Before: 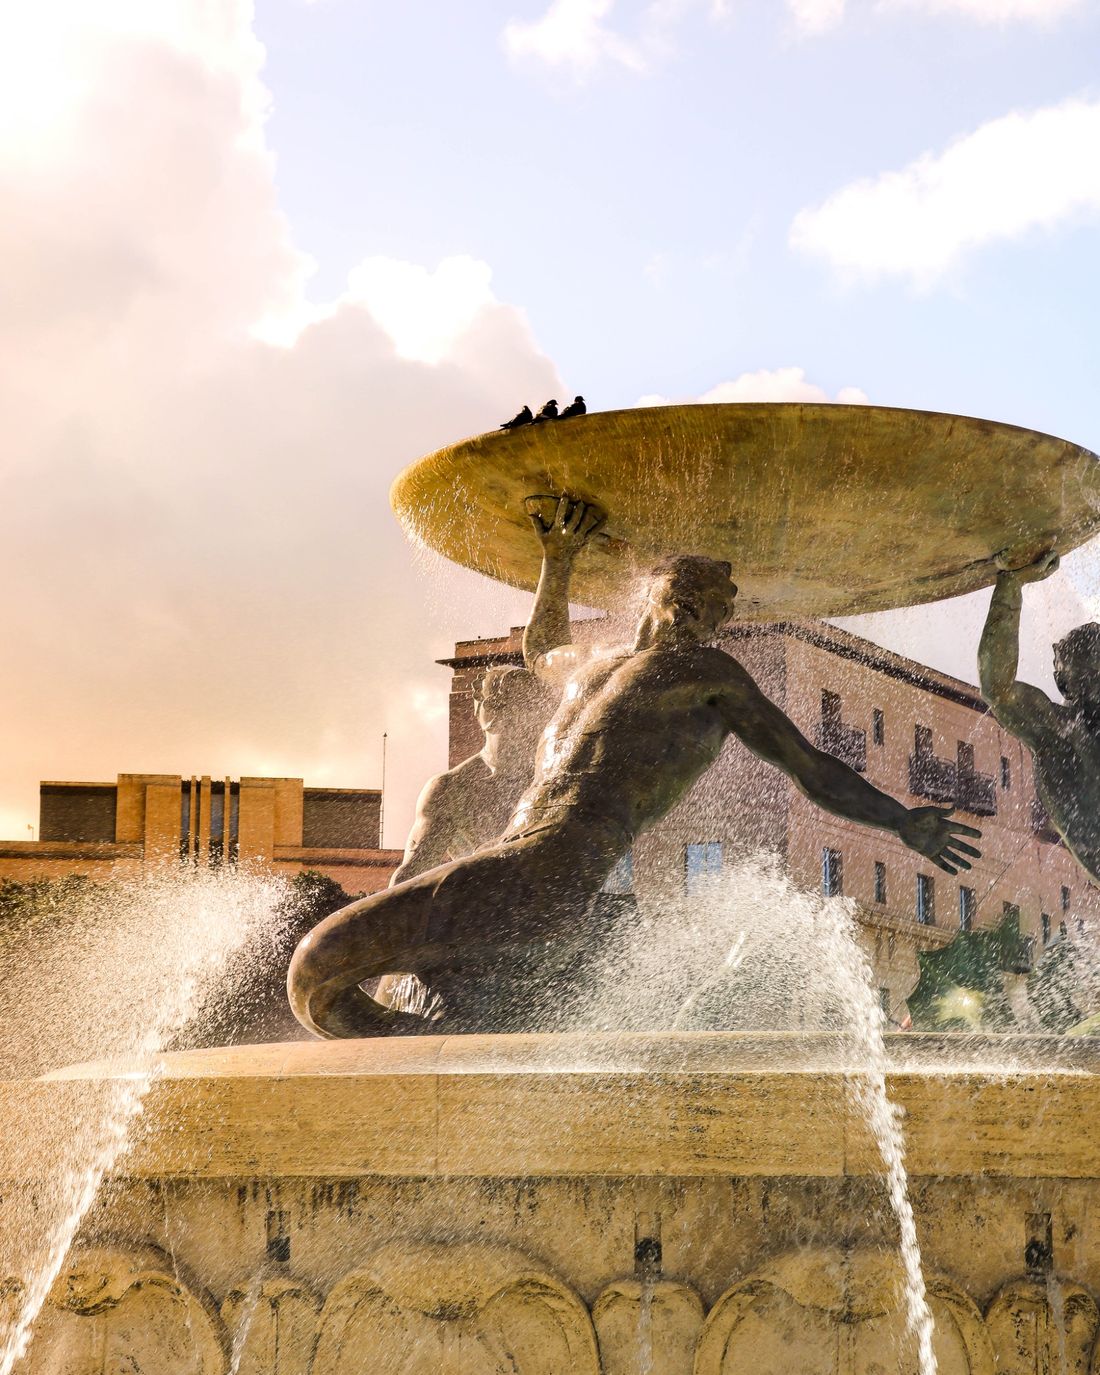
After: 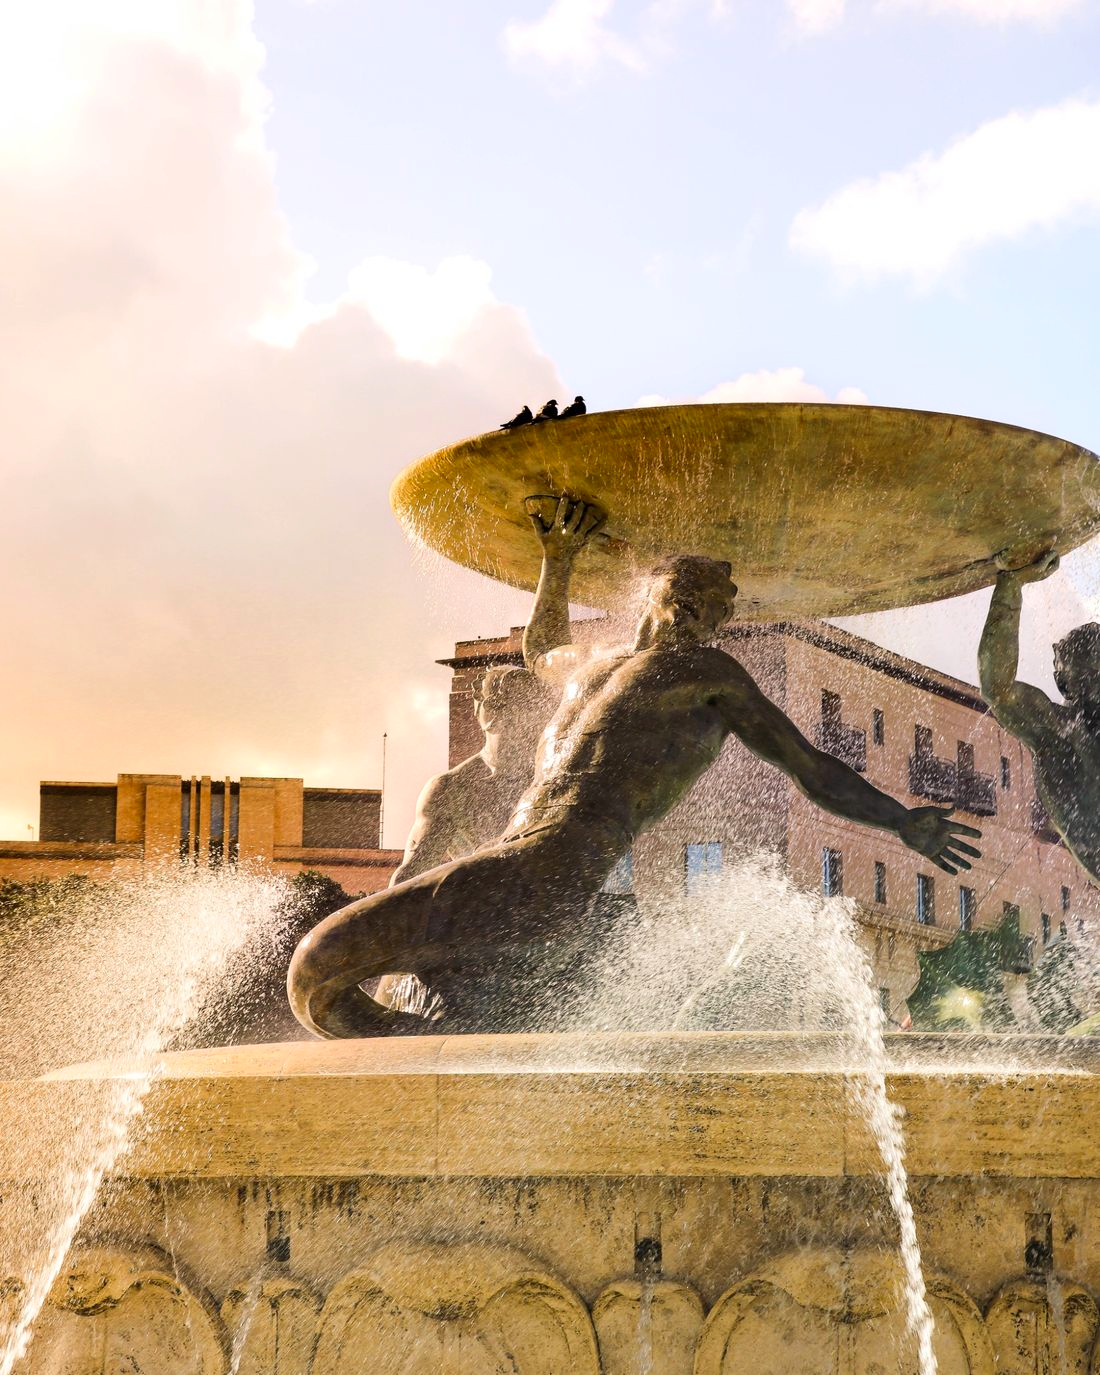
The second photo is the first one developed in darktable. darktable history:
contrast brightness saturation: contrast 0.1, brightness 0.03, saturation 0.09
white balance: red 1, blue 1
